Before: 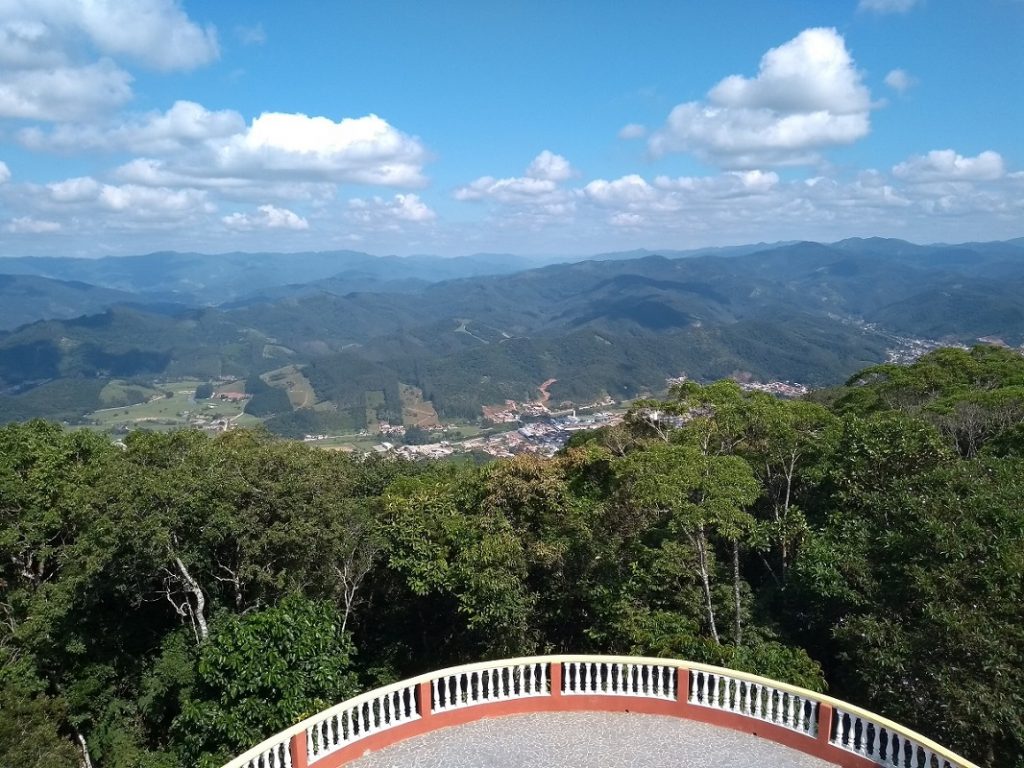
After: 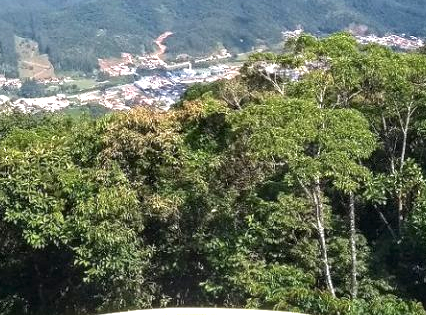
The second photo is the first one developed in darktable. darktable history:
crop: left 37.58%, top 45.207%, right 20.734%, bottom 13.747%
local contrast: on, module defaults
exposure: exposure 1.058 EV, compensate highlight preservation false
